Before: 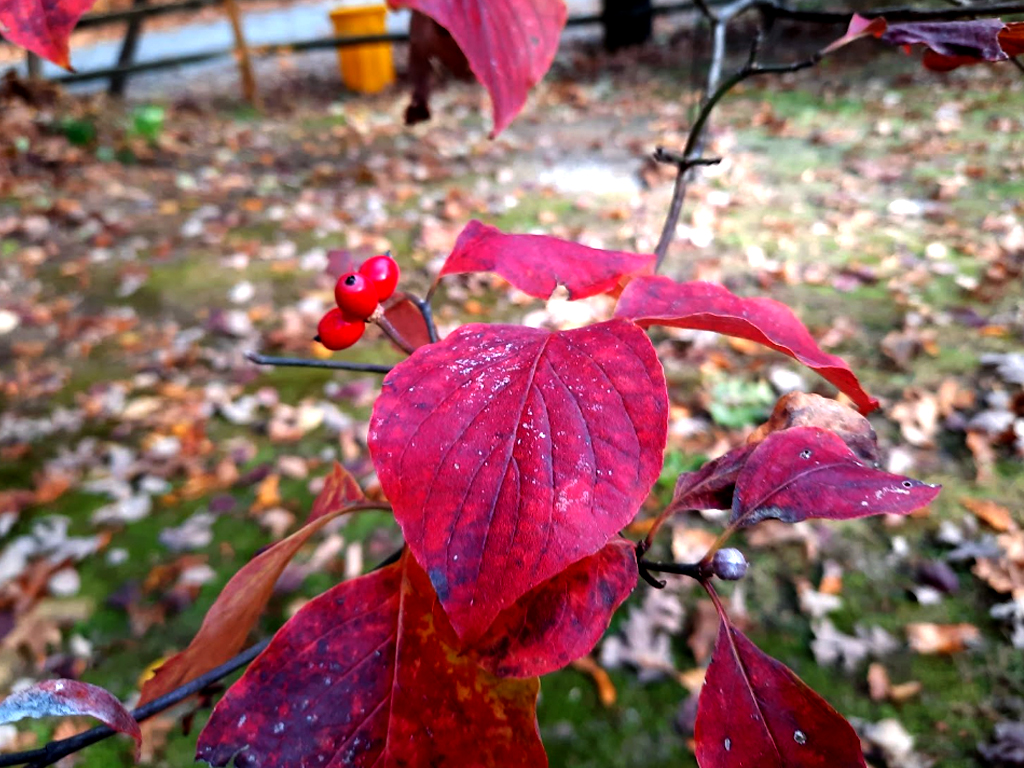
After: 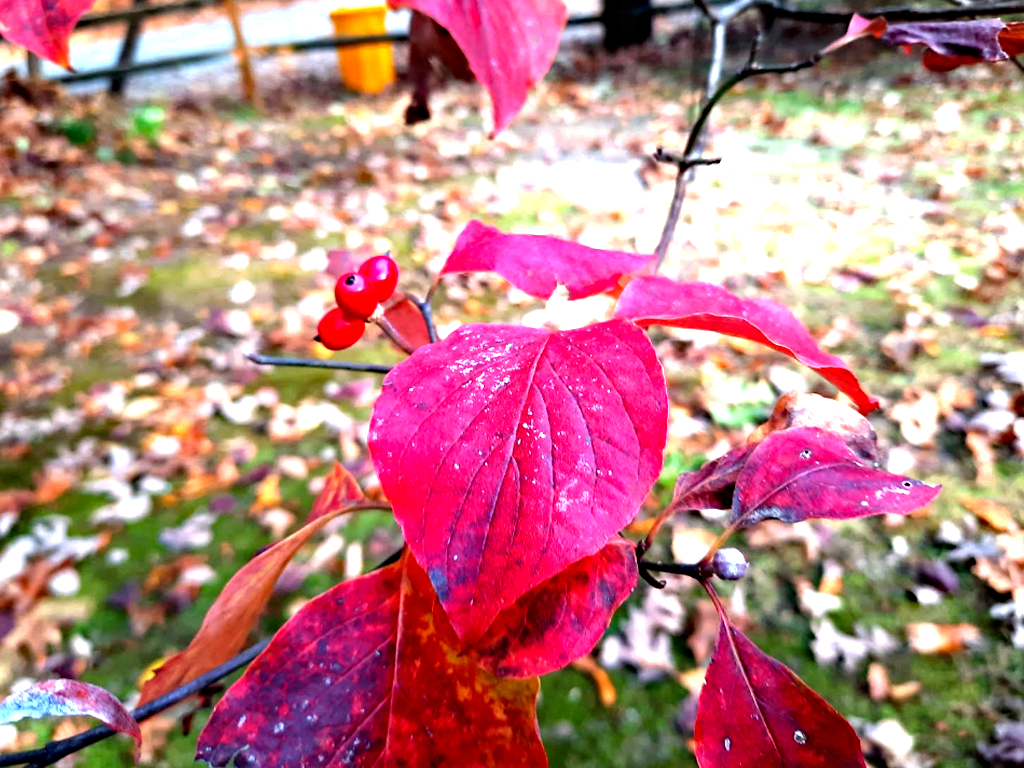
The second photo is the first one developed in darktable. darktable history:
haze removal: compatibility mode true, adaptive false
exposure: black level correction 0, exposure 1.125 EV, compensate exposure bias true, compensate highlight preservation false
